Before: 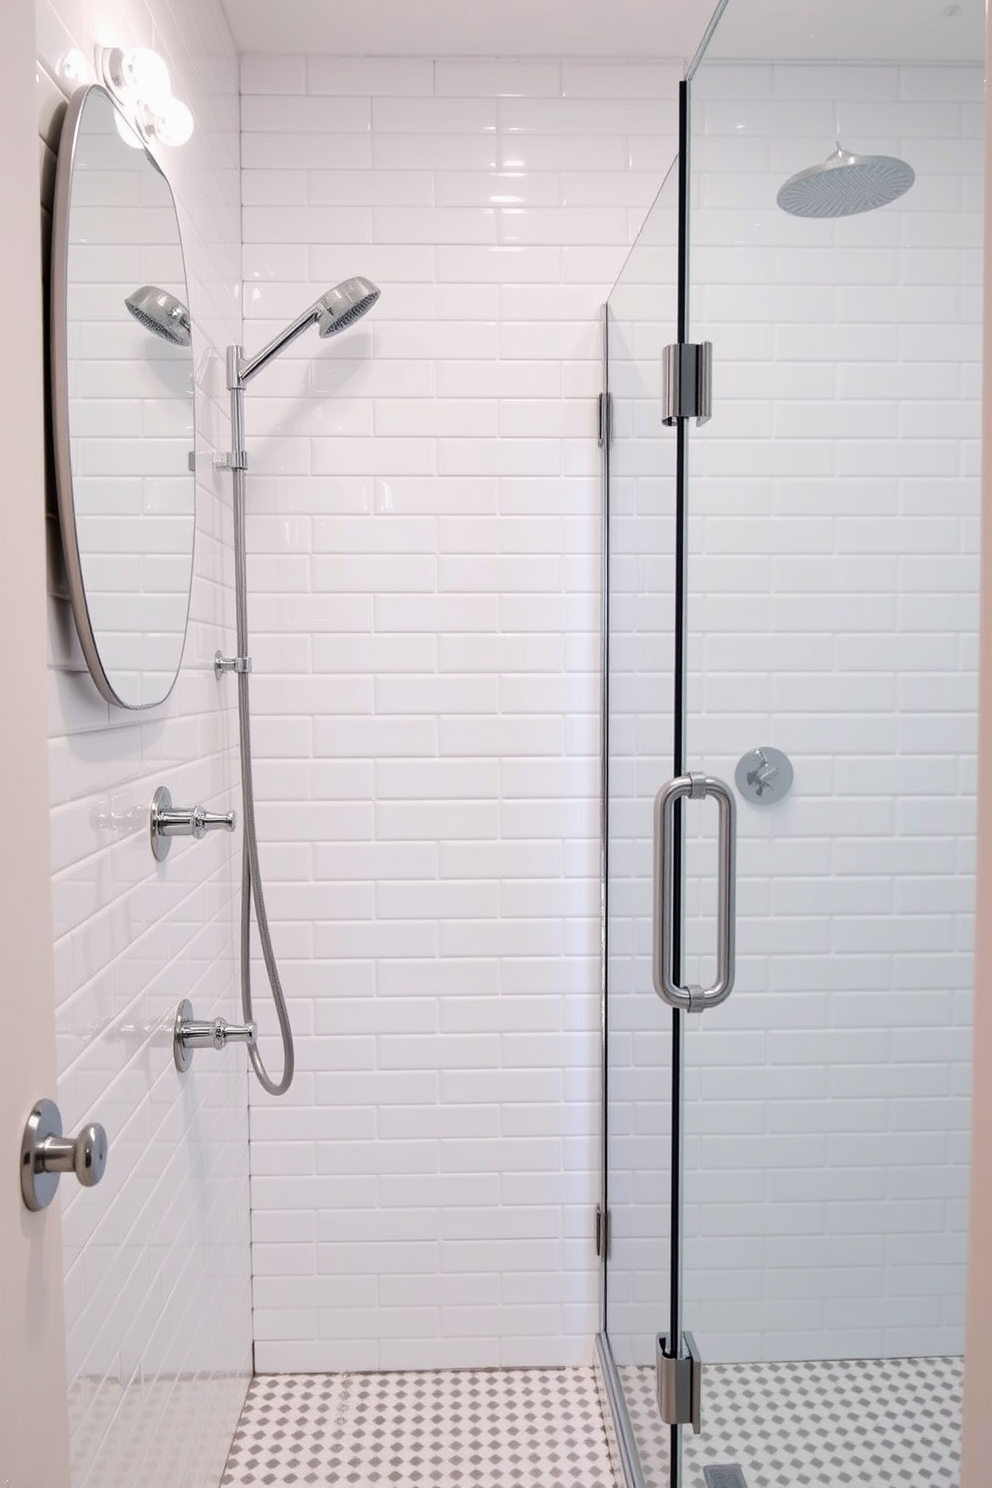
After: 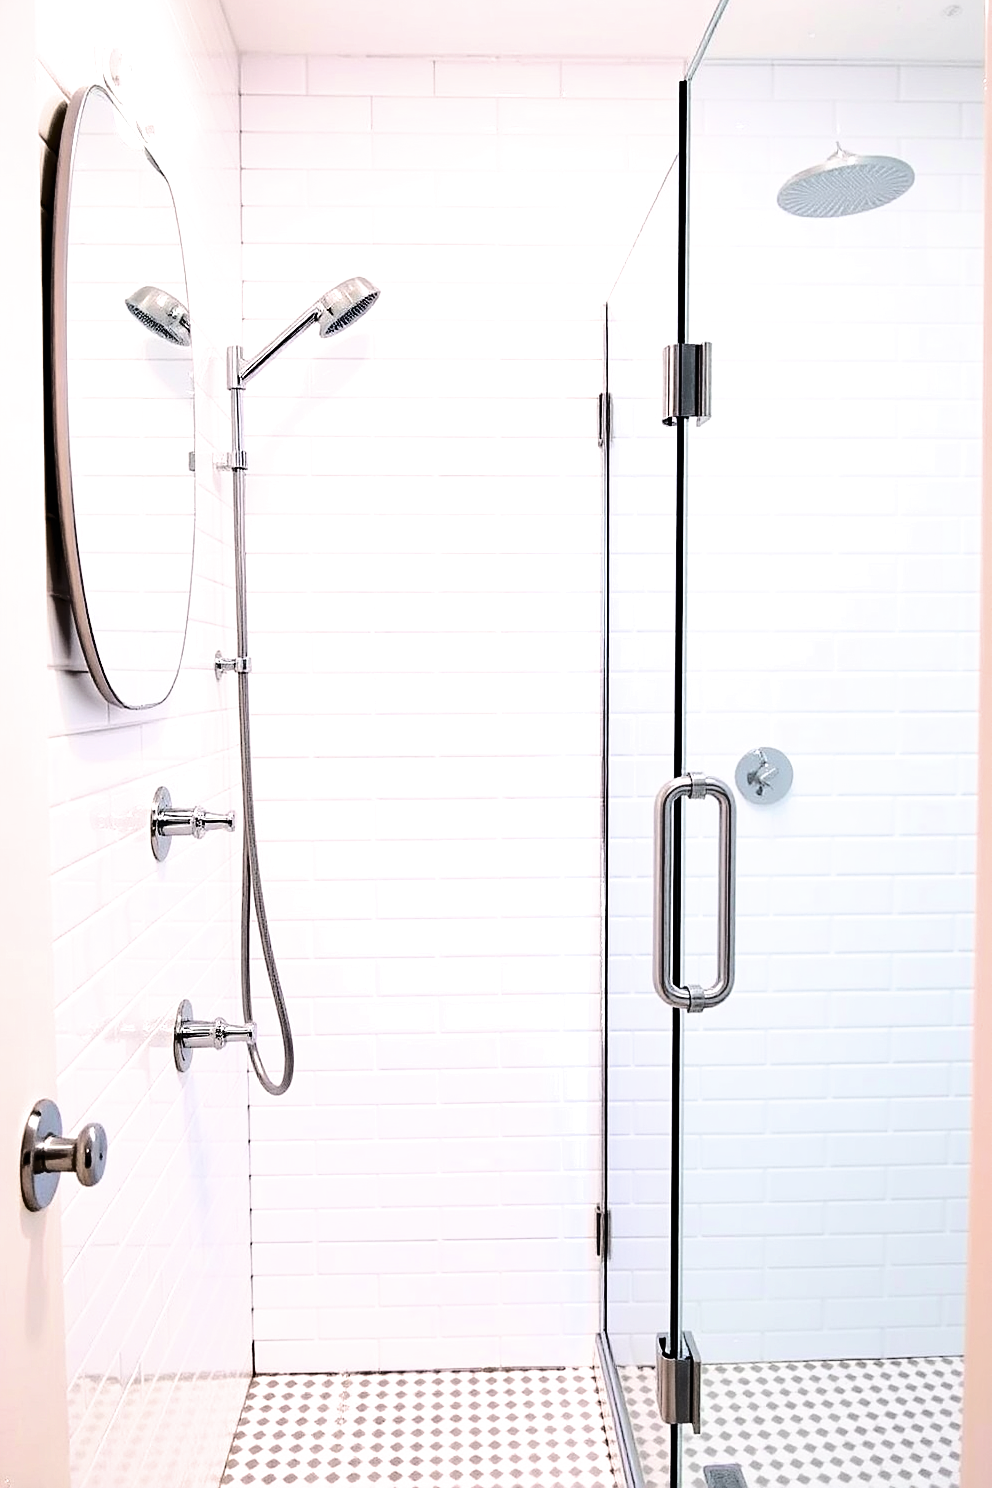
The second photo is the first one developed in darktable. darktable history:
shadows and highlights: soften with gaussian
filmic rgb: black relative exposure -4.91 EV, white relative exposure 2.84 EV, hardness 3.7, color science v6 (2022)
exposure: black level correction 0, exposure 1.001 EV, compensate highlight preservation false
tone curve: curves: ch0 [(0, 0) (0.003, 0.026) (0.011, 0.03) (0.025, 0.047) (0.044, 0.082) (0.069, 0.119) (0.1, 0.157) (0.136, 0.19) (0.177, 0.231) (0.224, 0.27) (0.277, 0.318) (0.335, 0.383) (0.399, 0.456) (0.468, 0.532) (0.543, 0.618) (0.623, 0.71) (0.709, 0.786) (0.801, 0.851) (0.898, 0.908) (1, 1)], color space Lab, independent channels, preserve colors none
sharpen: on, module defaults
